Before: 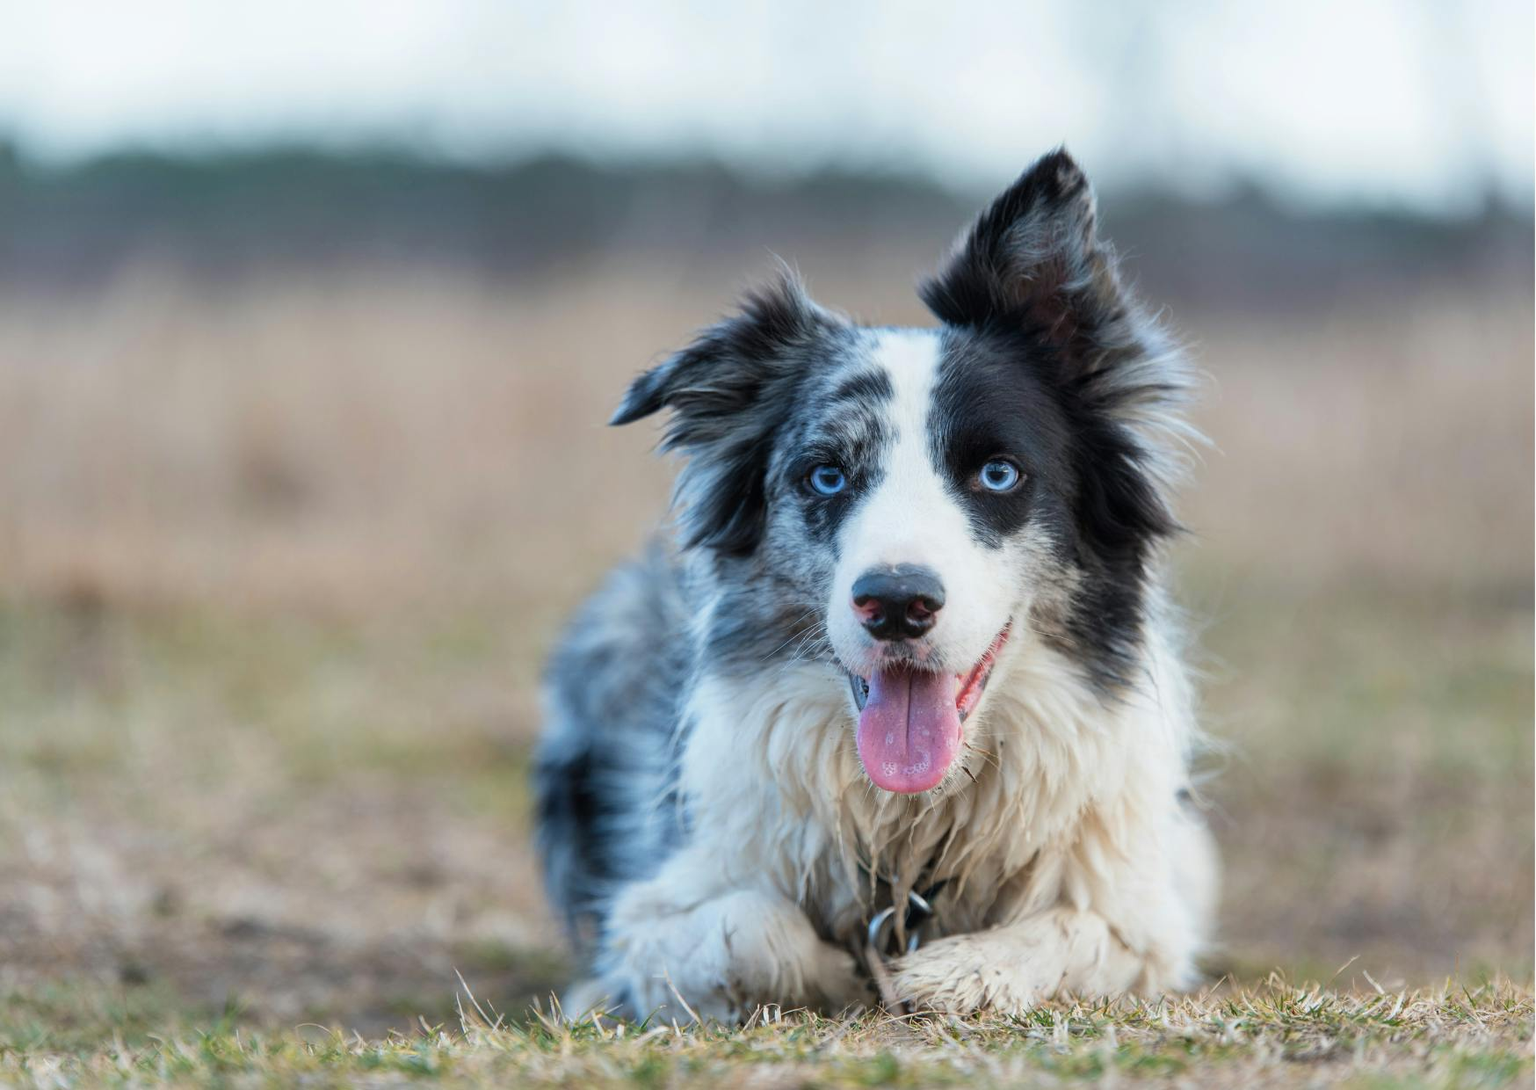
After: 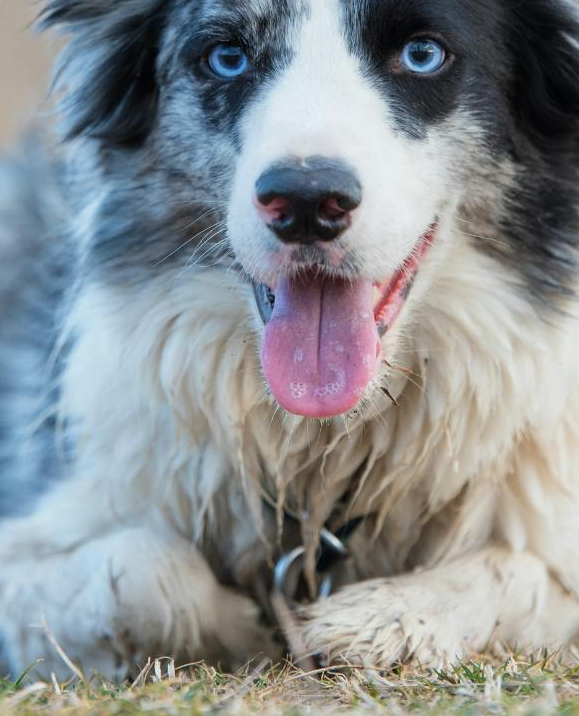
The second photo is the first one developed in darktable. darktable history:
crop: left 40.878%, top 39.176%, right 25.993%, bottom 3.081%
white balance: emerald 1
